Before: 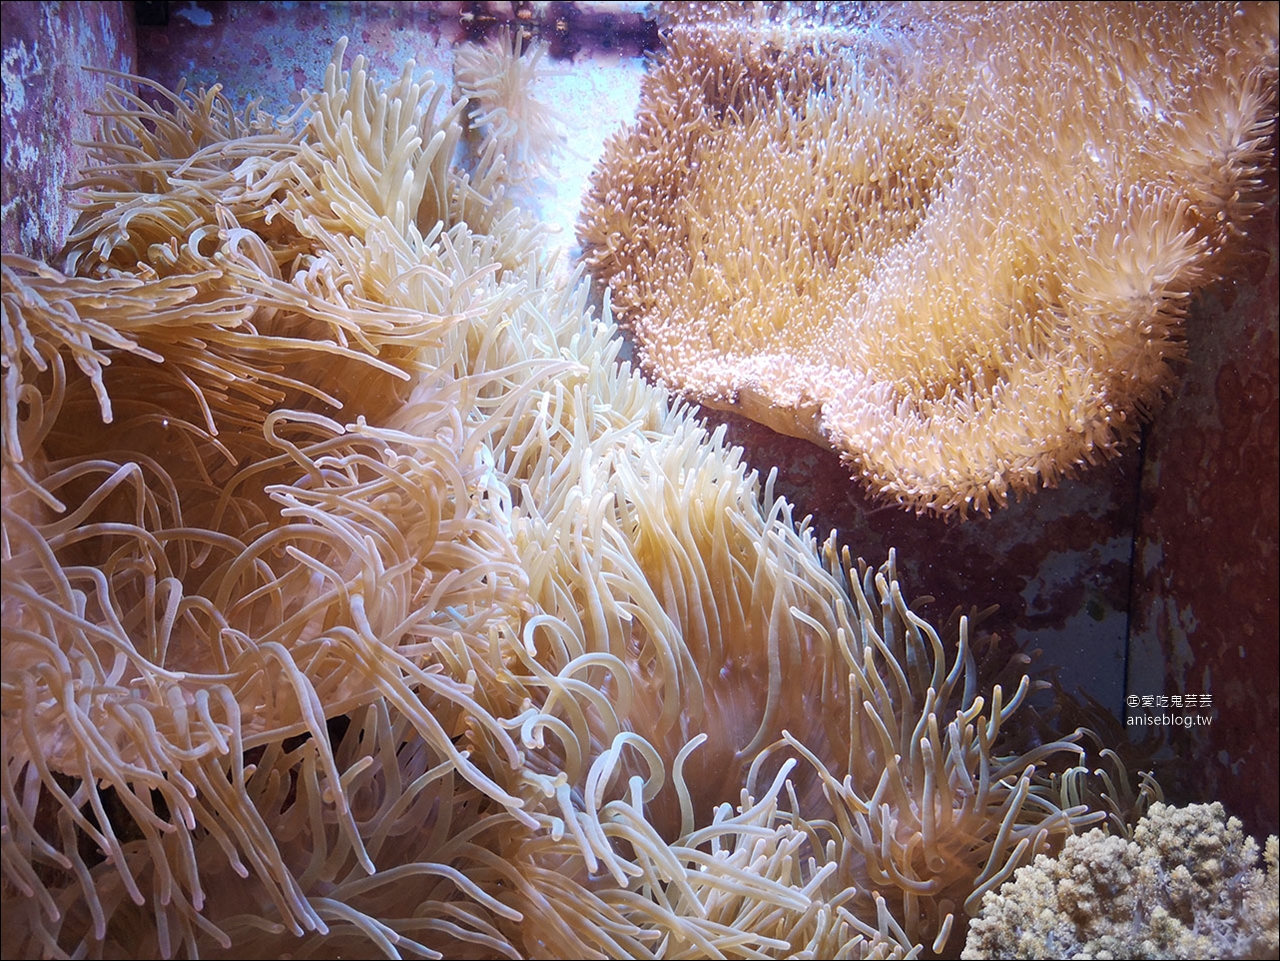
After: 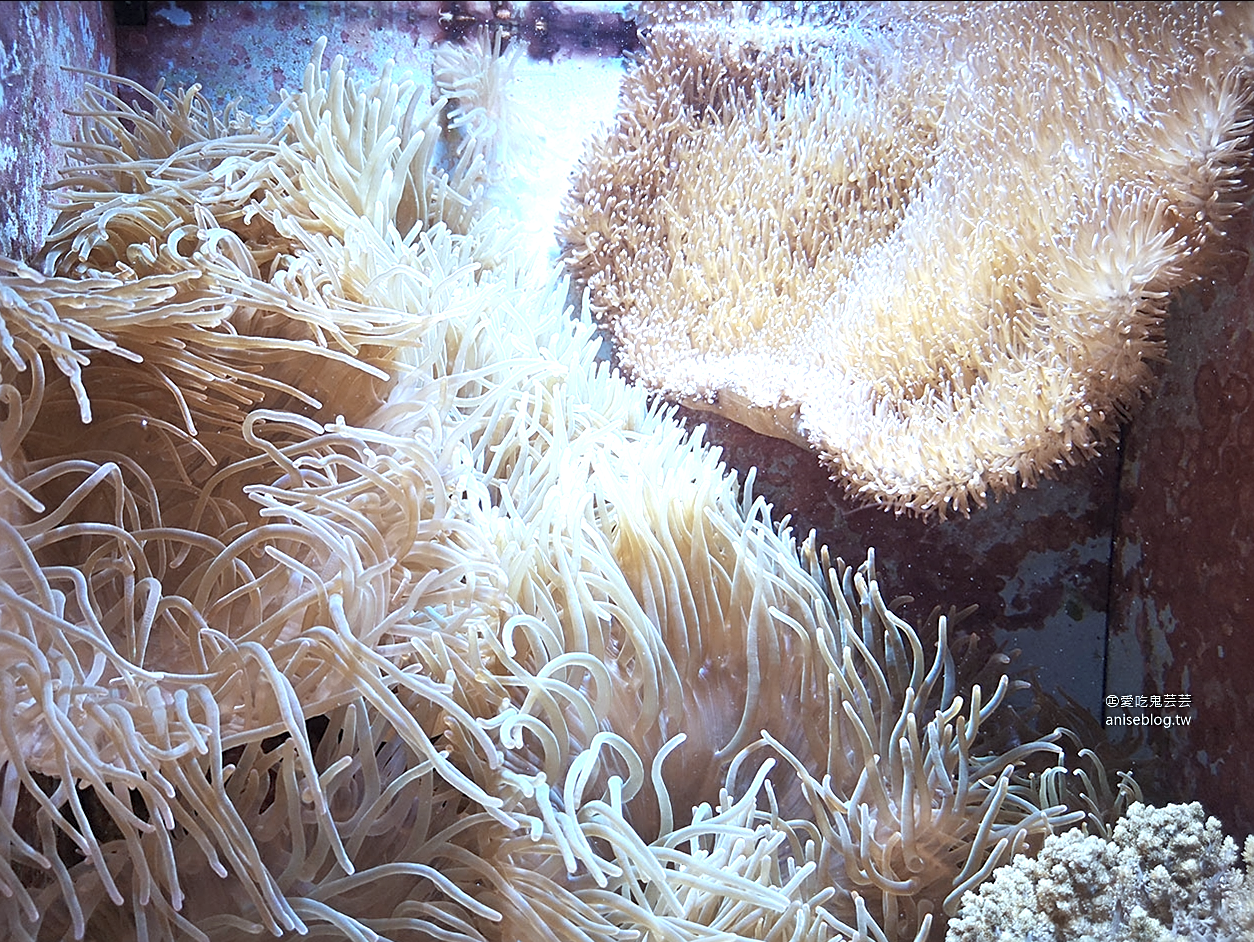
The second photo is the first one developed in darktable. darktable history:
sharpen: on, module defaults
crop: left 1.695%, right 0.288%, bottom 1.836%
vignetting: fall-off start 115.91%, fall-off radius 58.3%, brightness -0.282, center (-0.148, 0.02)
exposure: black level correction 0, exposure 0.703 EV, compensate exposure bias true, compensate highlight preservation false
color correction: highlights a* -12.6, highlights b* -17.31, saturation 0.703
